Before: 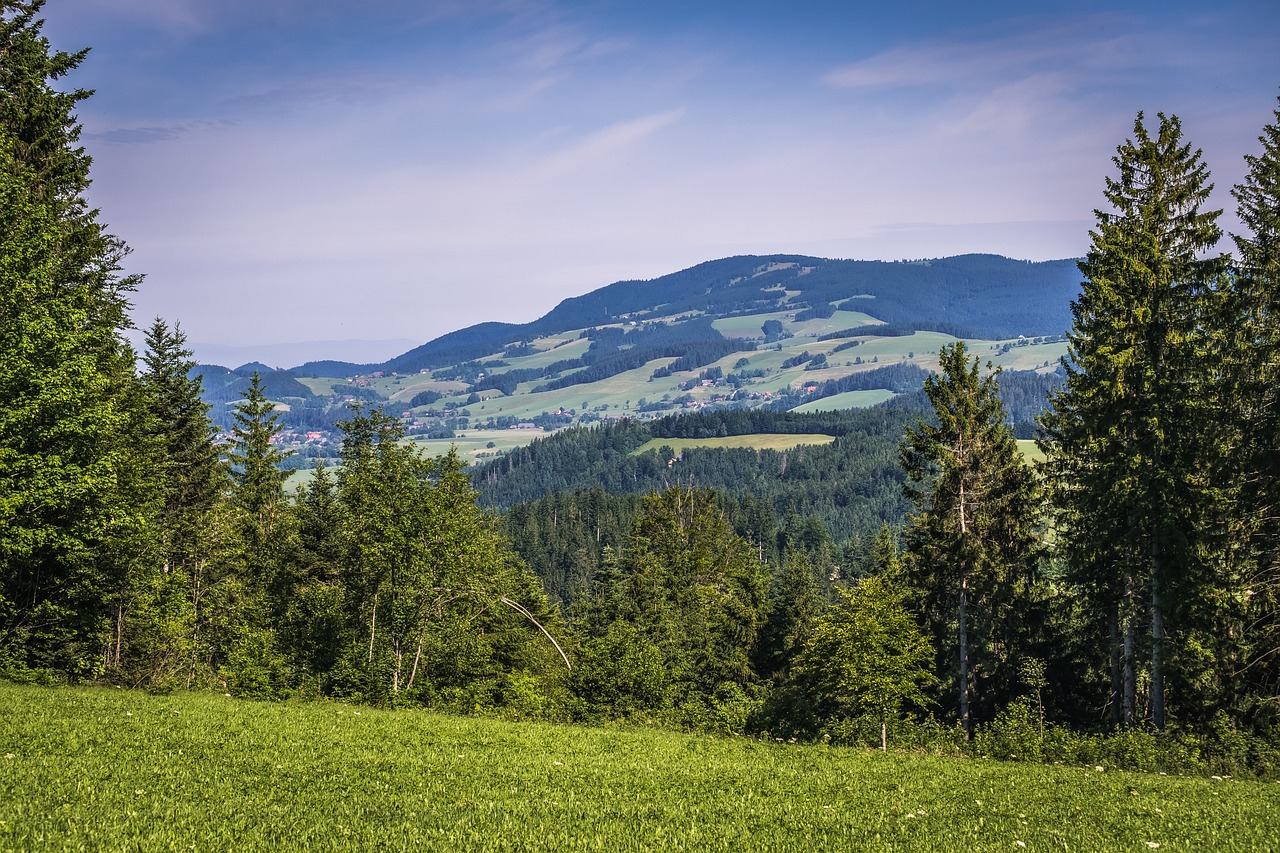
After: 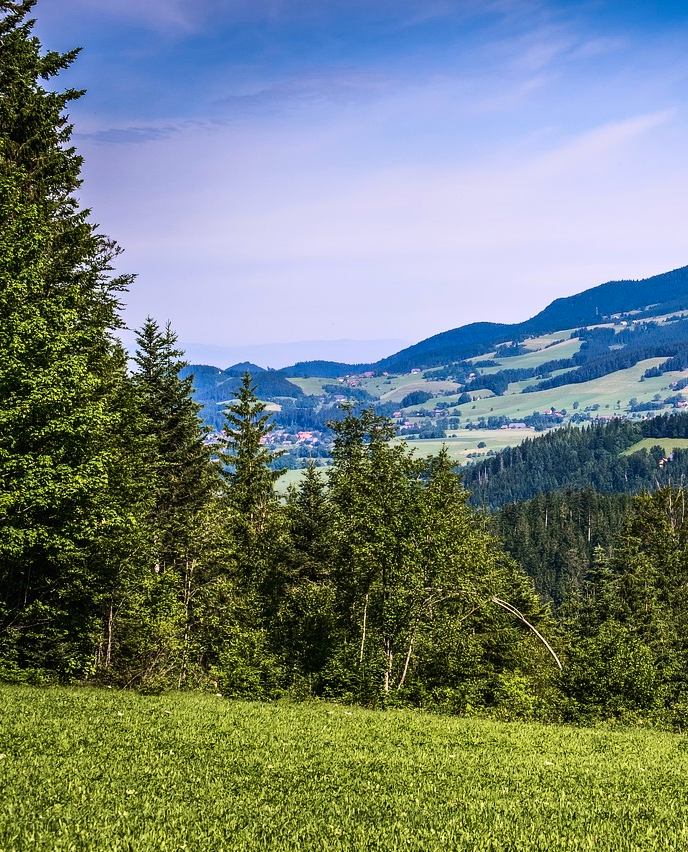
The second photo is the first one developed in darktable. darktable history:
crop: left 0.77%, right 45.405%, bottom 0.091%
contrast brightness saturation: contrast 0.218
color correction: highlights a* -0.188, highlights b* -0.121
color zones: curves: ch1 [(0.25, 0.5) (0.747, 0.71)]
